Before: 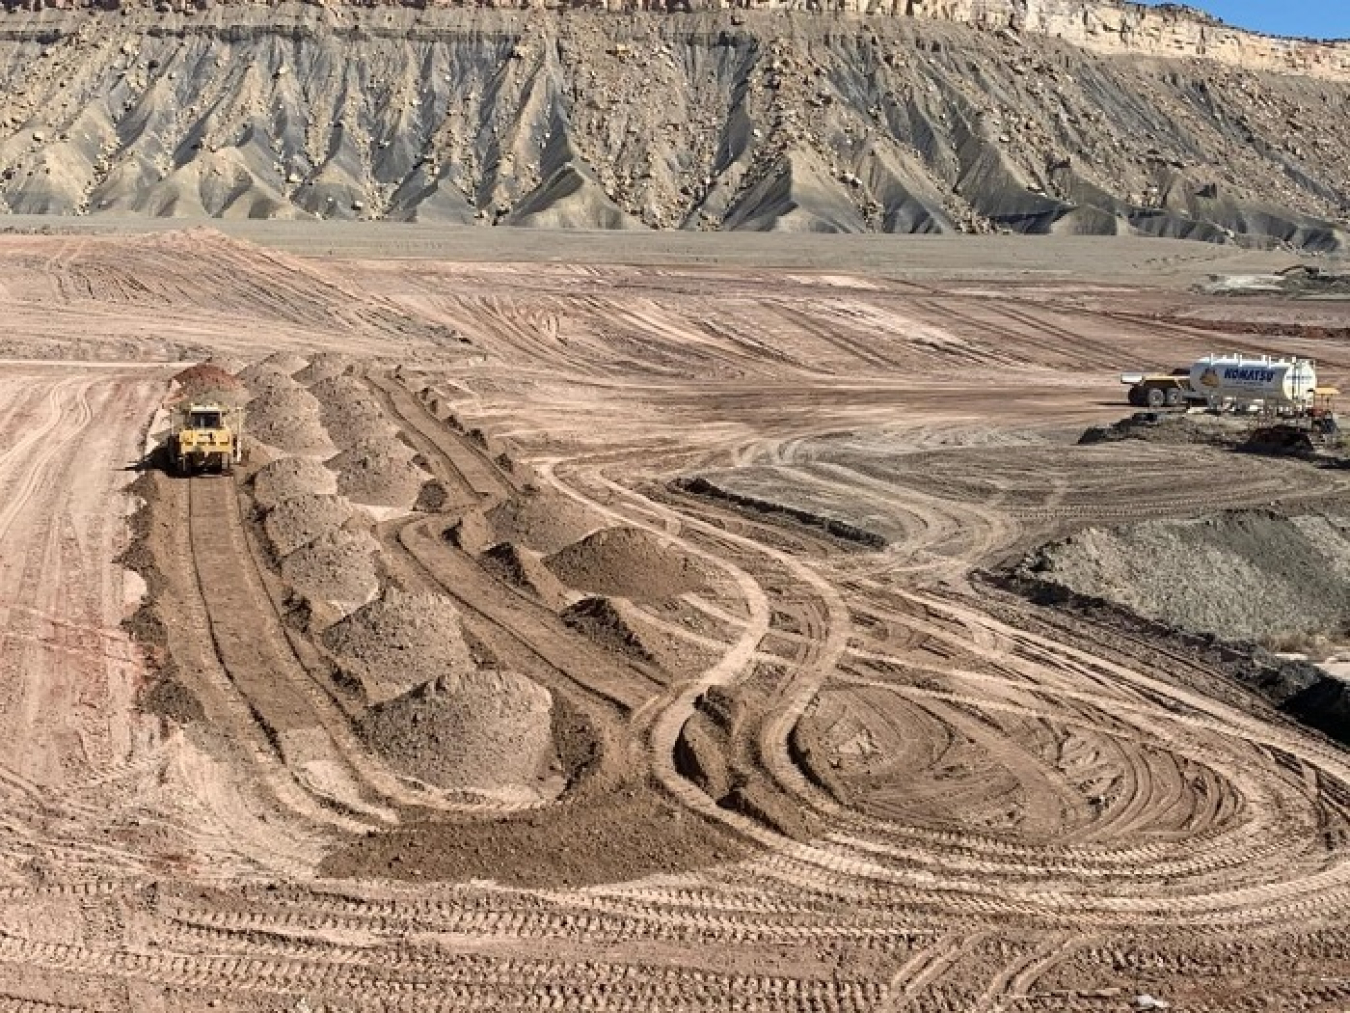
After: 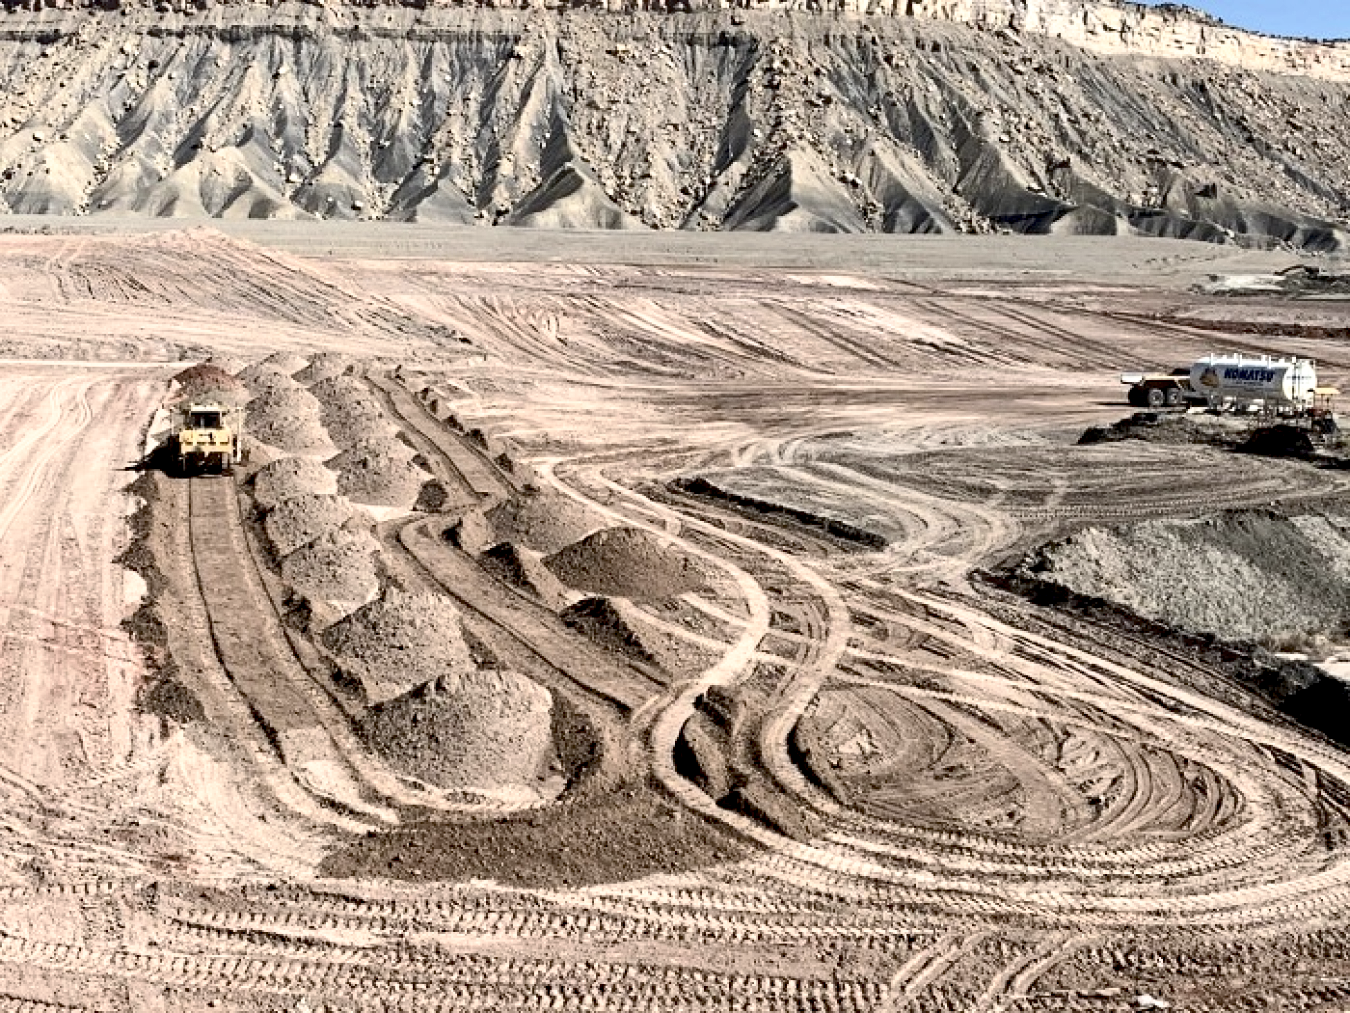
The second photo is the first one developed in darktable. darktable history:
contrast brightness saturation: contrast 0.249, saturation -0.321
exposure: exposure 0.188 EV, compensate highlight preservation false
base curve: curves: ch0 [(0.017, 0) (0.425, 0.441) (0.844, 0.933) (1, 1)], preserve colors none
